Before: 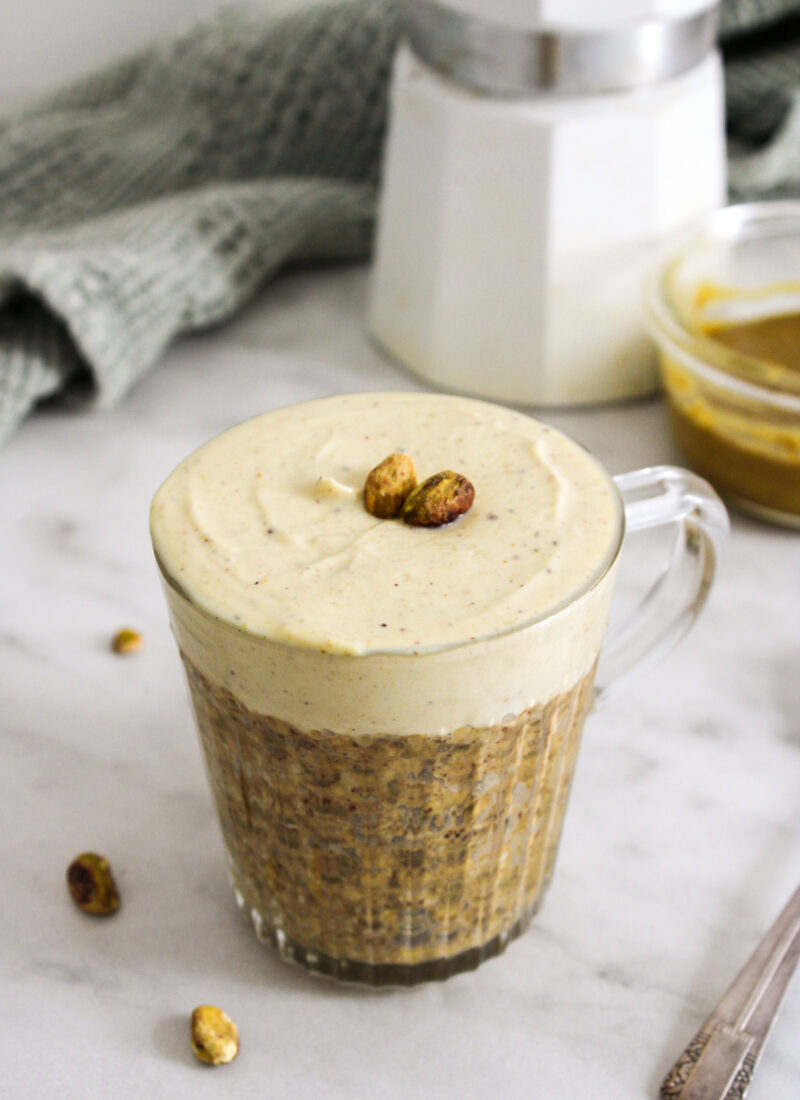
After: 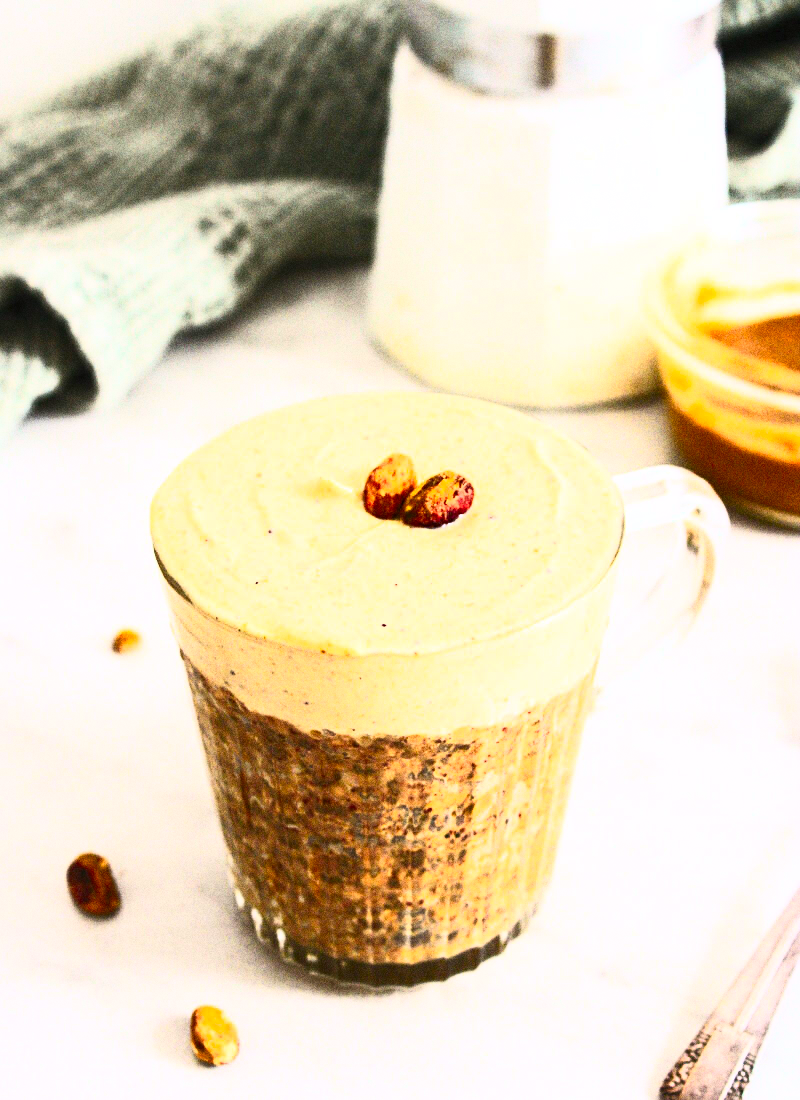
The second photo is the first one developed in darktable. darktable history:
contrast brightness saturation: contrast 0.83, brightness 0.59, saturation 0.59
color zones: curves: ch1 [(0.235, 0.558) (0.75, 0.5)]; ch2 [(0.25, 0.462) (0.749, 0.457)], mix 40.67%
sharpen: on, module defaults
grain: coarseness 0.09 ISO, strength 40%
